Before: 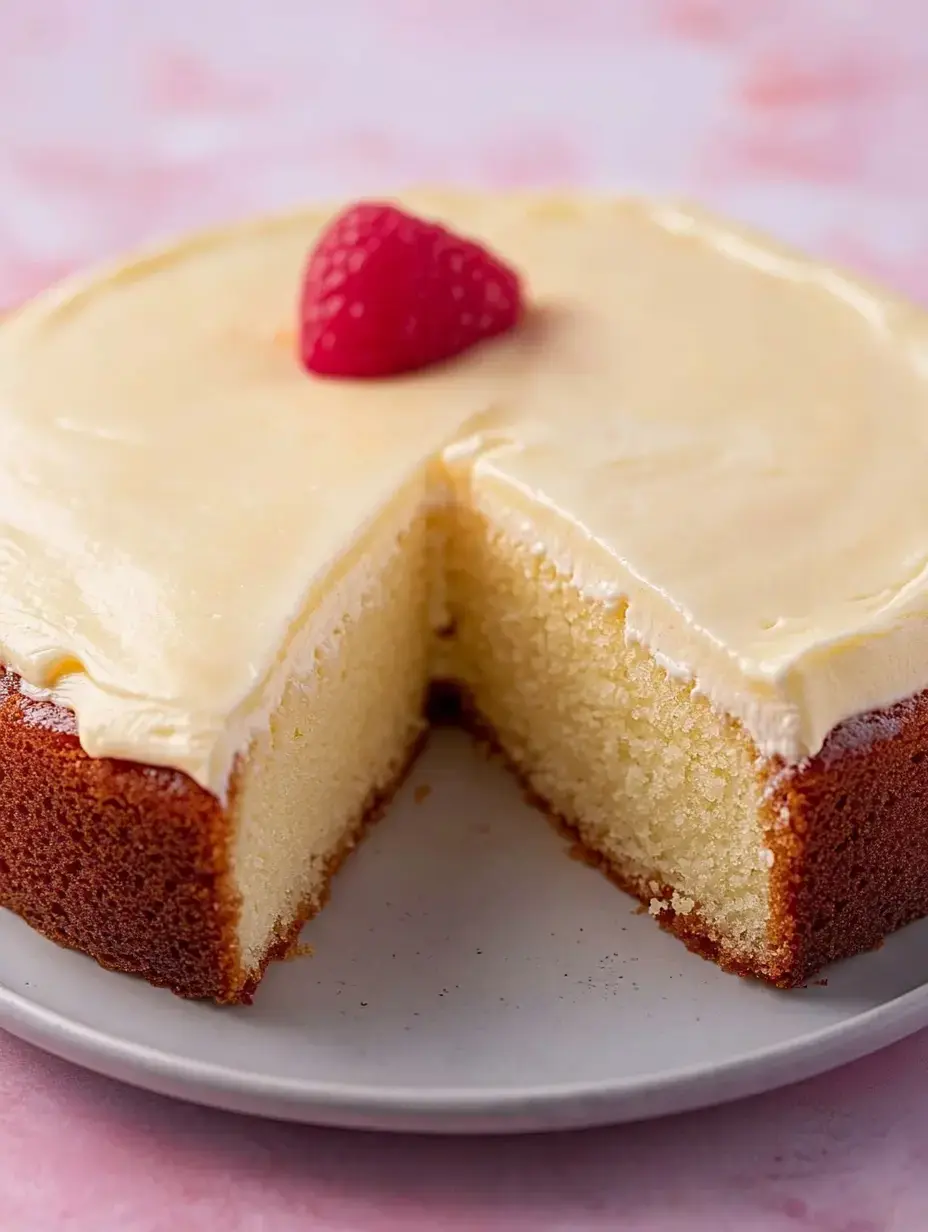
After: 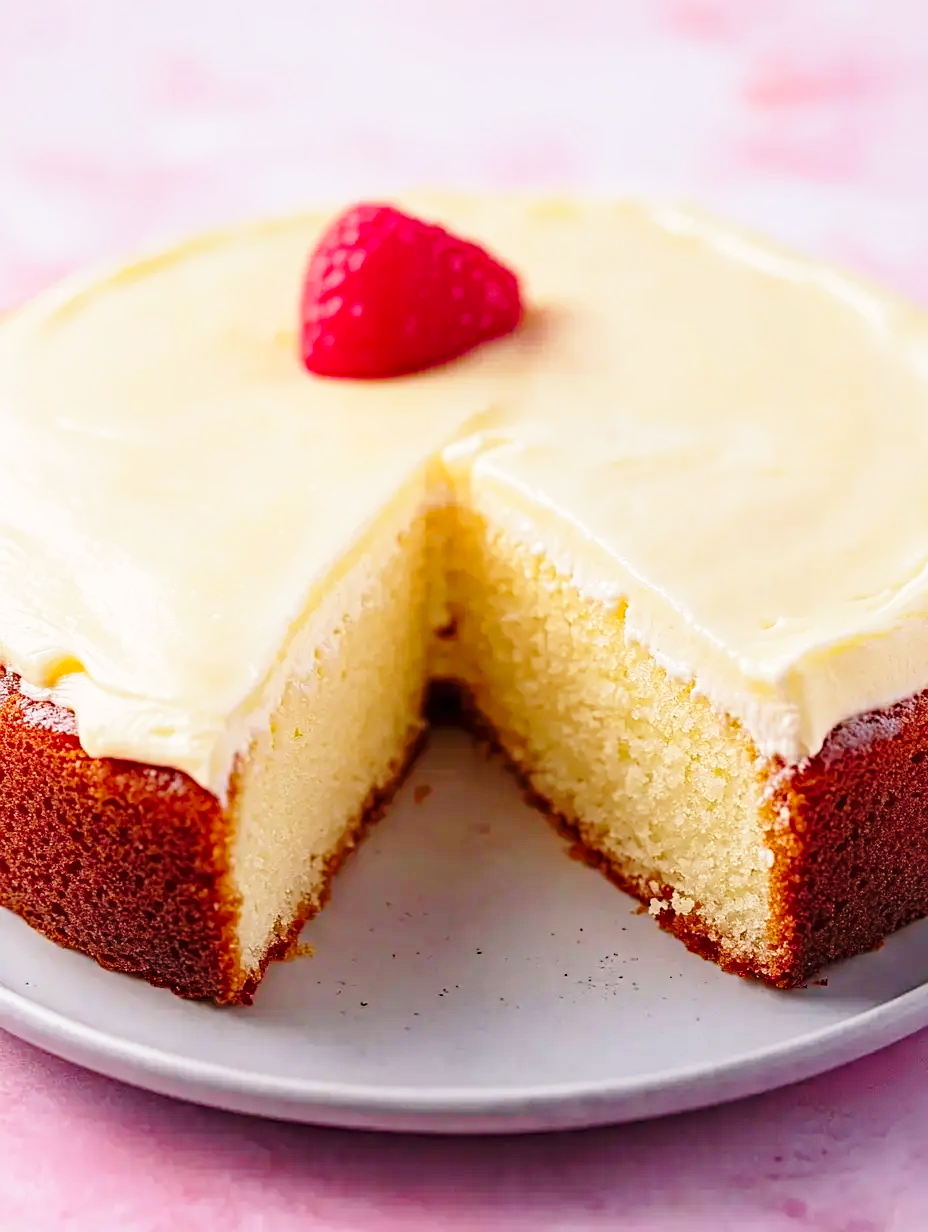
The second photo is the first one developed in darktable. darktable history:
tone equalizer: edges refinement/feathering 500, mask exposure compensation -1.57 EV, preserve details no
haze removal: adaptive false
color zones: curves: ch0 [(0, 0.5) (0.143, 0.5) (0.286, 0.5) (0.429, 0.495) (0.571, 0.437) (0.714, 0.44) (0.857, 0.496) (1, 0.5)]
base curve: curves: ch0 [(0, 0) (0.028, 0.03) (0.121, 0.232) (0.46, 0.748) (0.859, 0.968) (1, 1)], preserve colors none
